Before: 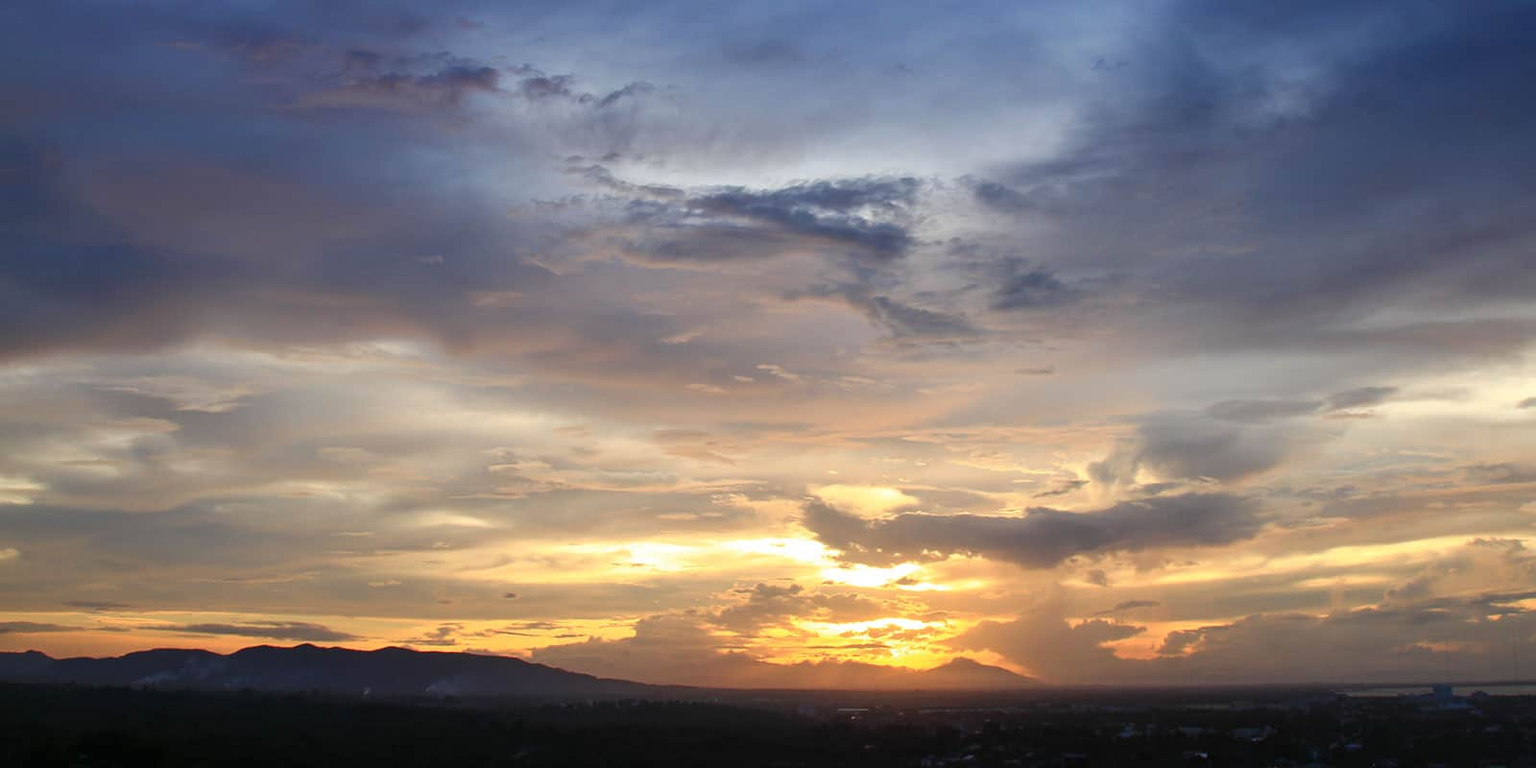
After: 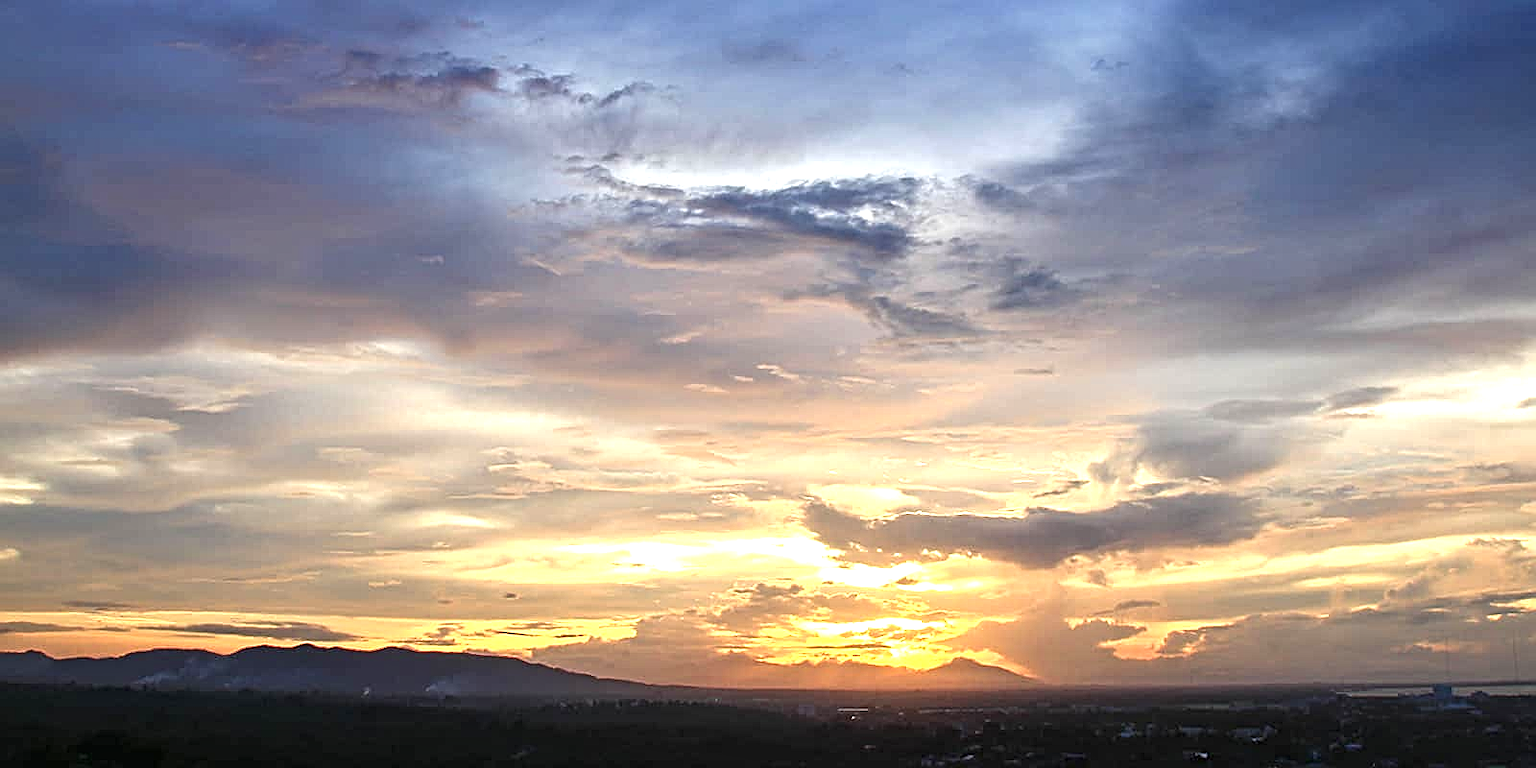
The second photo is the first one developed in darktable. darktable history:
sharpen: on, module defaults
contrast equalizer: octaves 7, y [[0.502, 0.517, 0.543, 0.576, 0.611, 0.631], [0.5 ×6], [0.5 ×6], [0 ×6], [0 ×6]]
exposure: black level correction 0, exposure 0.703 EV, compensate highlight preservation false
